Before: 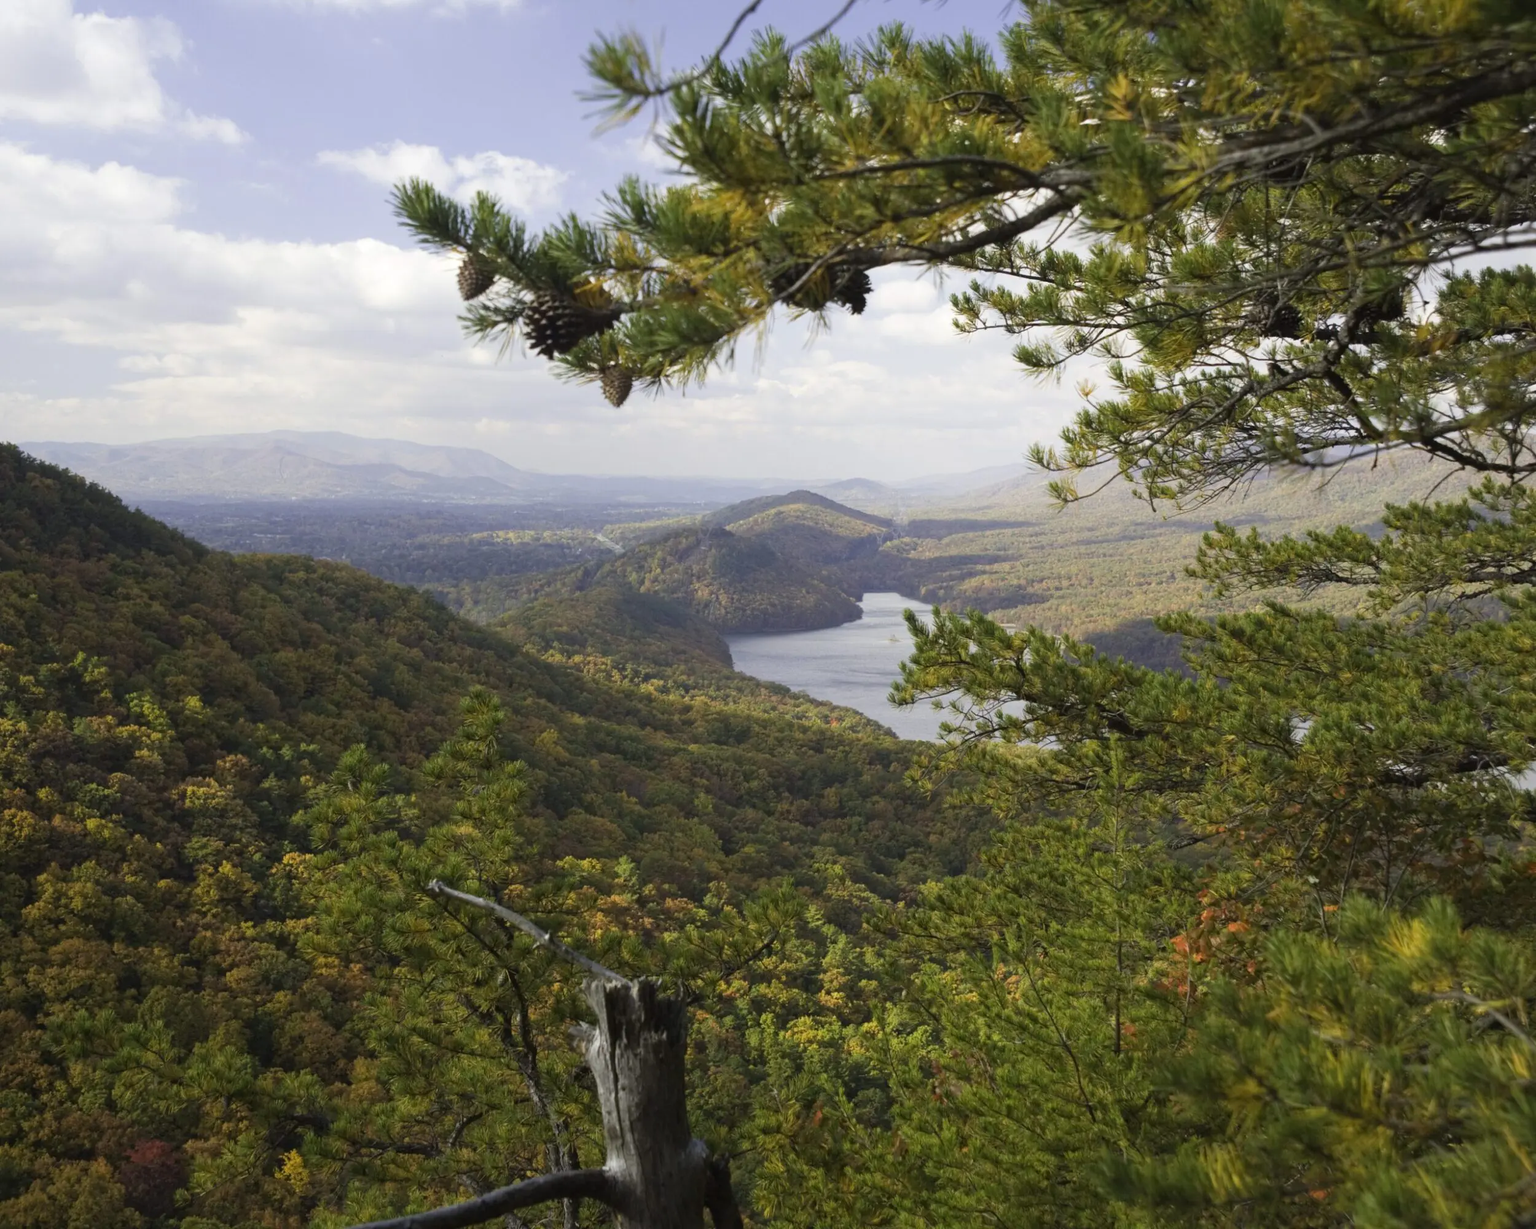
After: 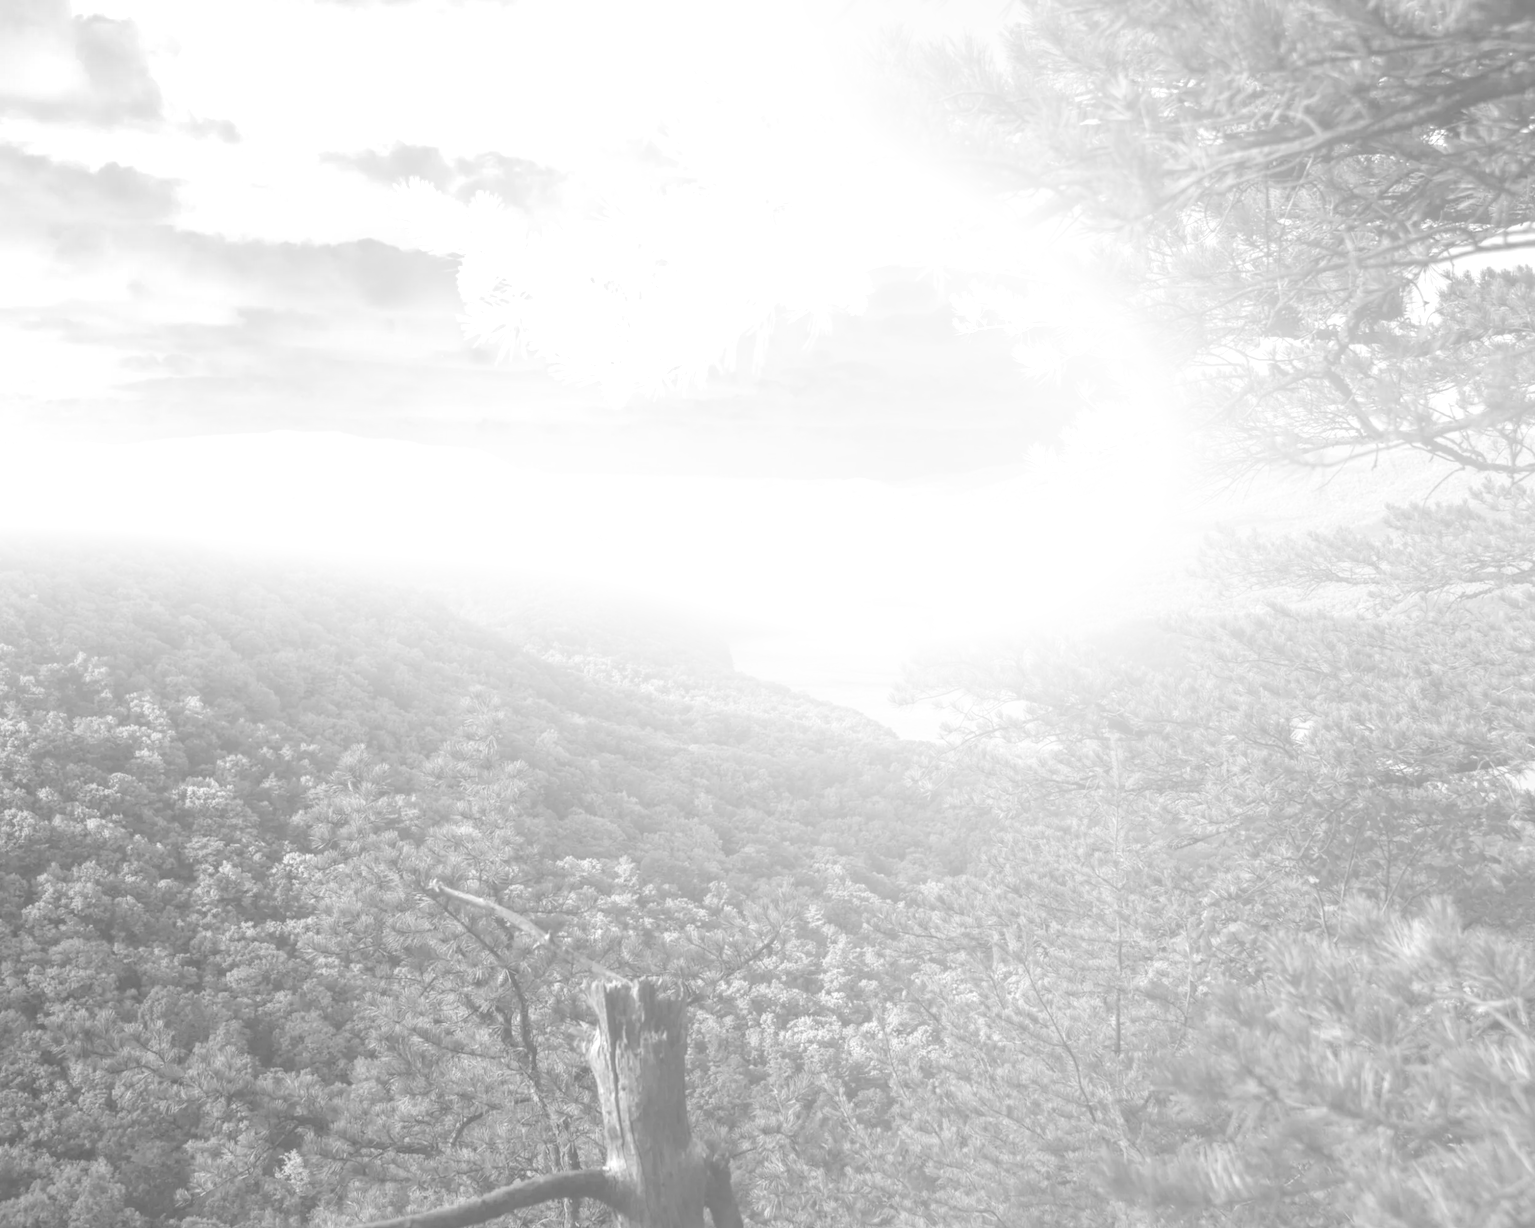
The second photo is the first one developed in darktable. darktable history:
exposure: exposure 0.661 EV, compensate highlight preservation false
bloom: size 70%, threshold 25%, strength 70%
monochrome: on, module defaults
local contrast: detail 150%
